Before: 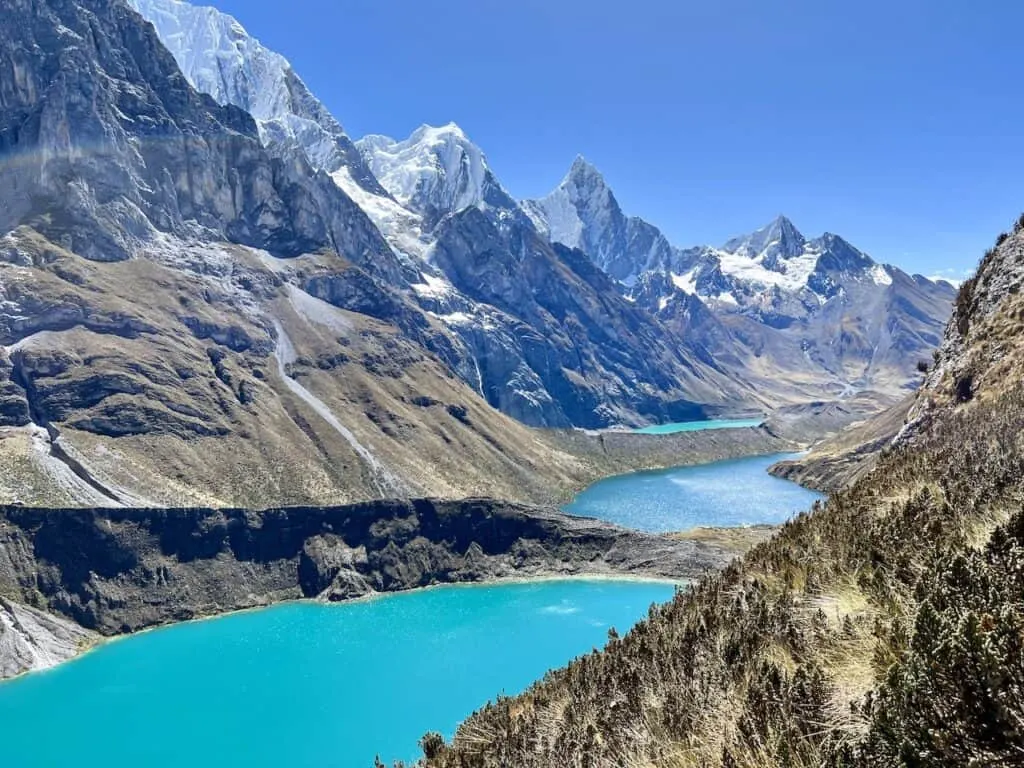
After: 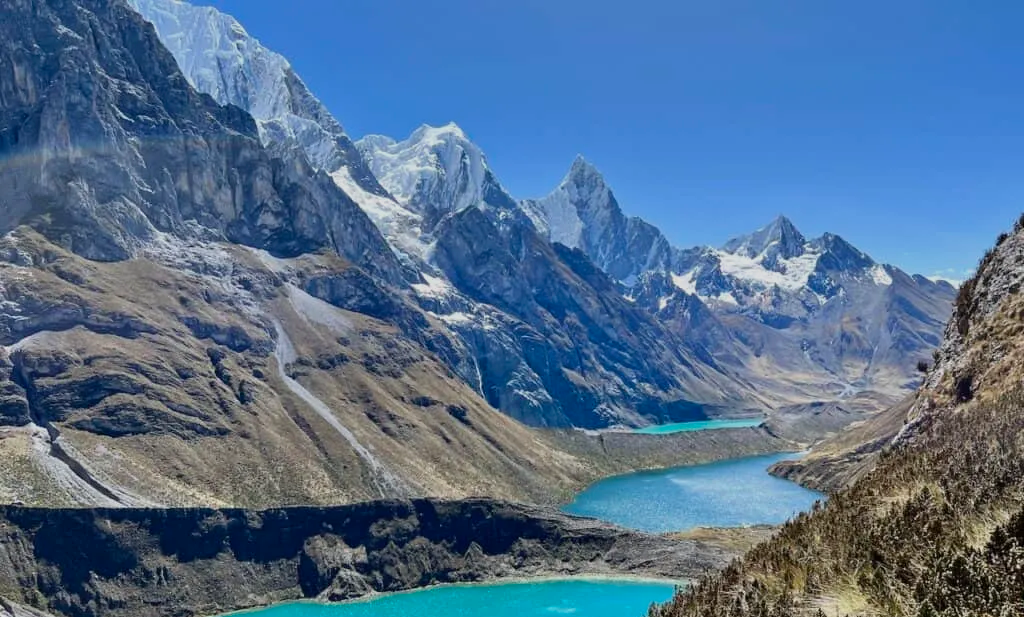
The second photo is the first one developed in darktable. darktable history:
exposure: exposure -0.462 EV, compensate highlight preservation false
crop: bottom 19.644%
